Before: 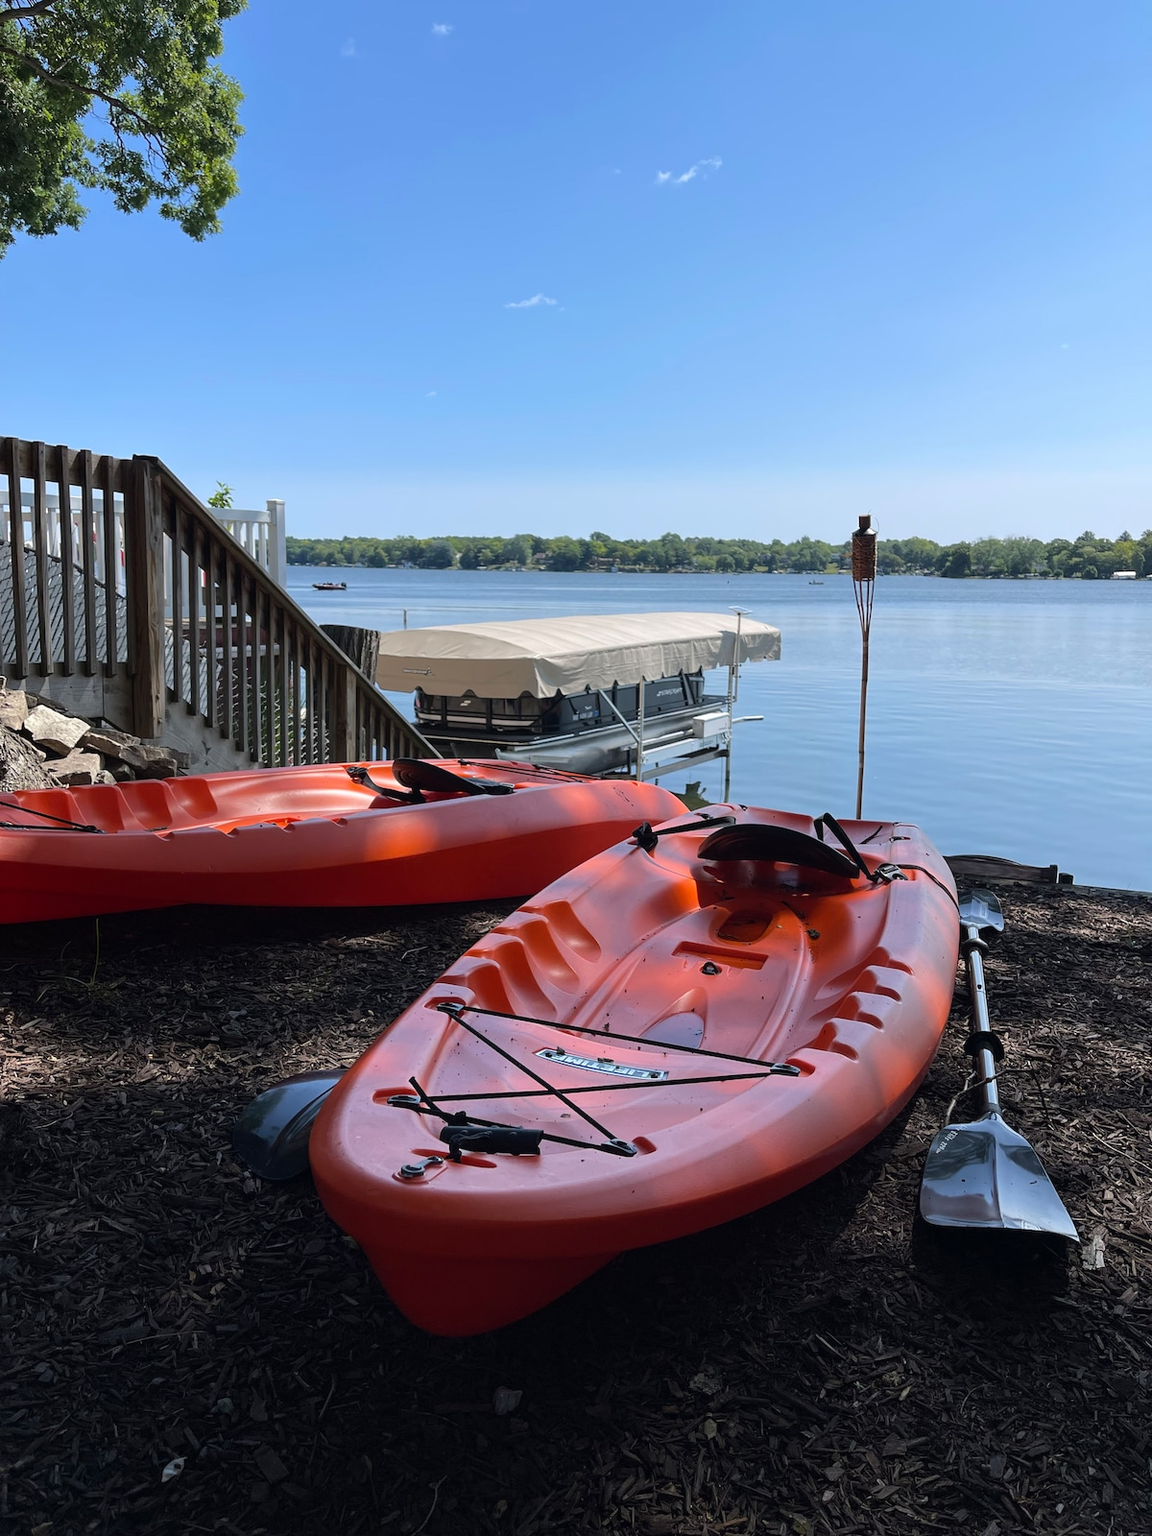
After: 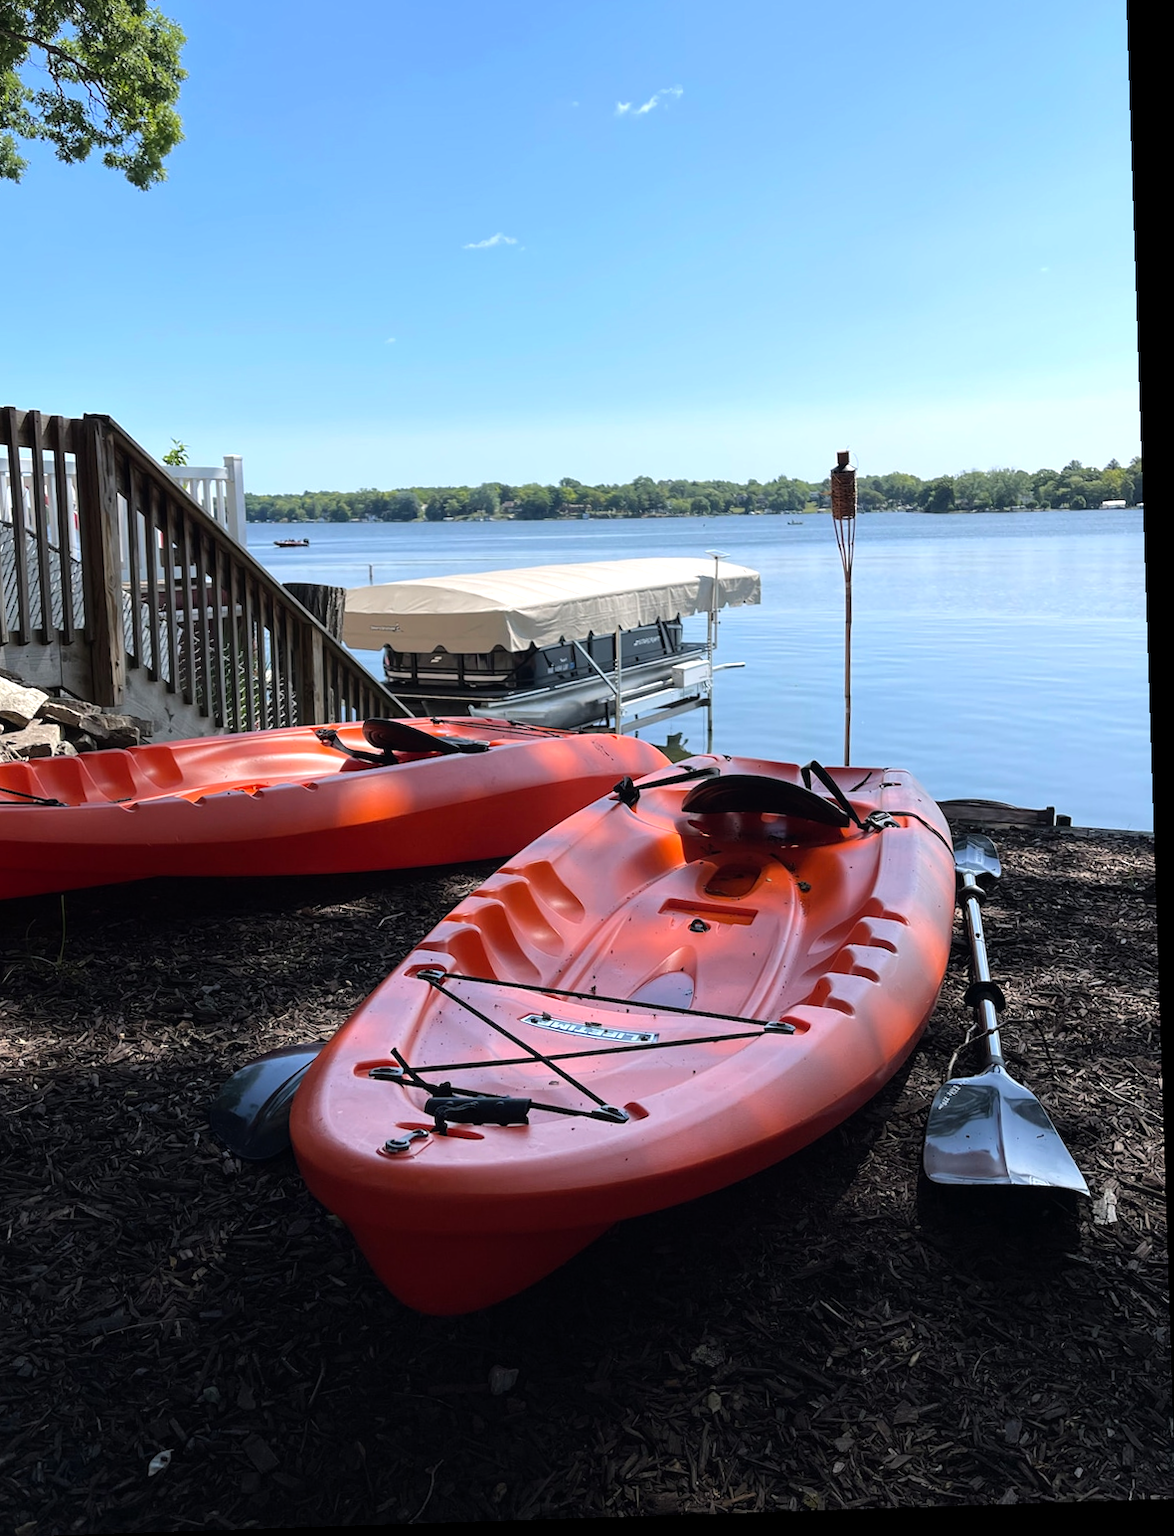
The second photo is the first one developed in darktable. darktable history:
tone equalizer: -8 EV -0.422 EV, -7 EV -0.355 EV, -6 EV -0.304 EV, -5 EV -0.248 EV, -3 EV 0.233 EV, -2 EV 0.343 EV, -1 EV 0.366 EV, +0 EV 0.447 EV
crop and rotate: angle 1.89°, left 5.616%, top 5.68%
